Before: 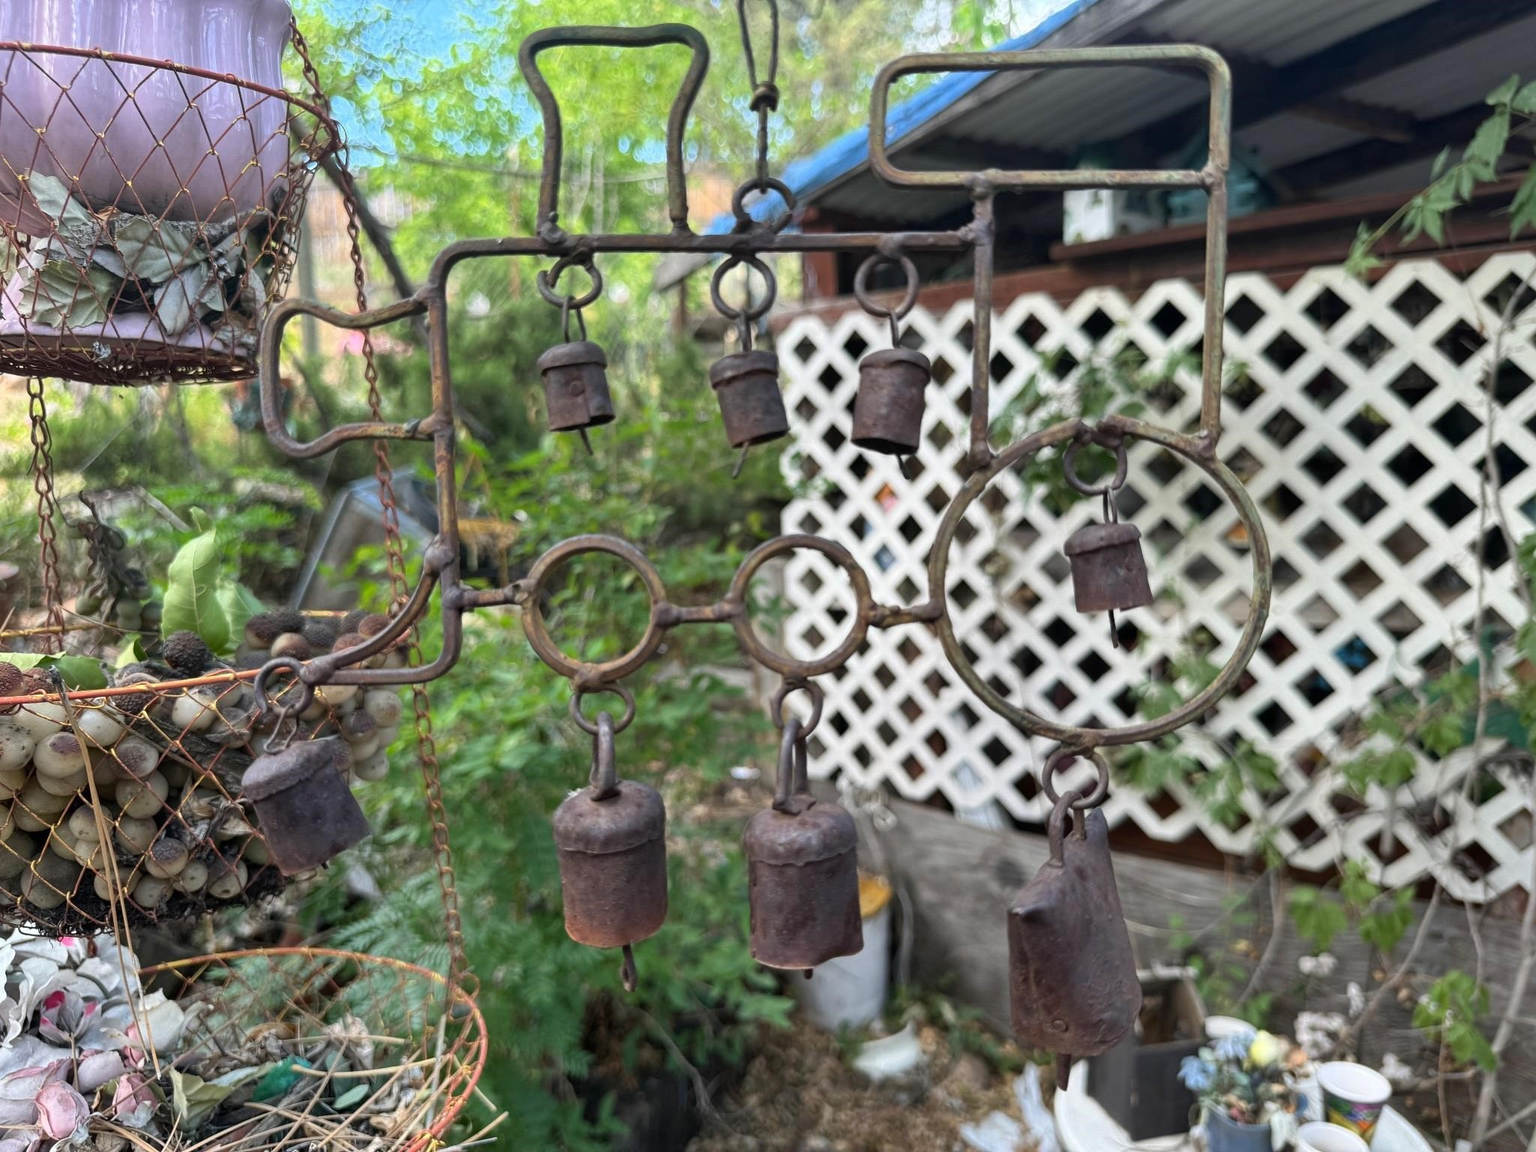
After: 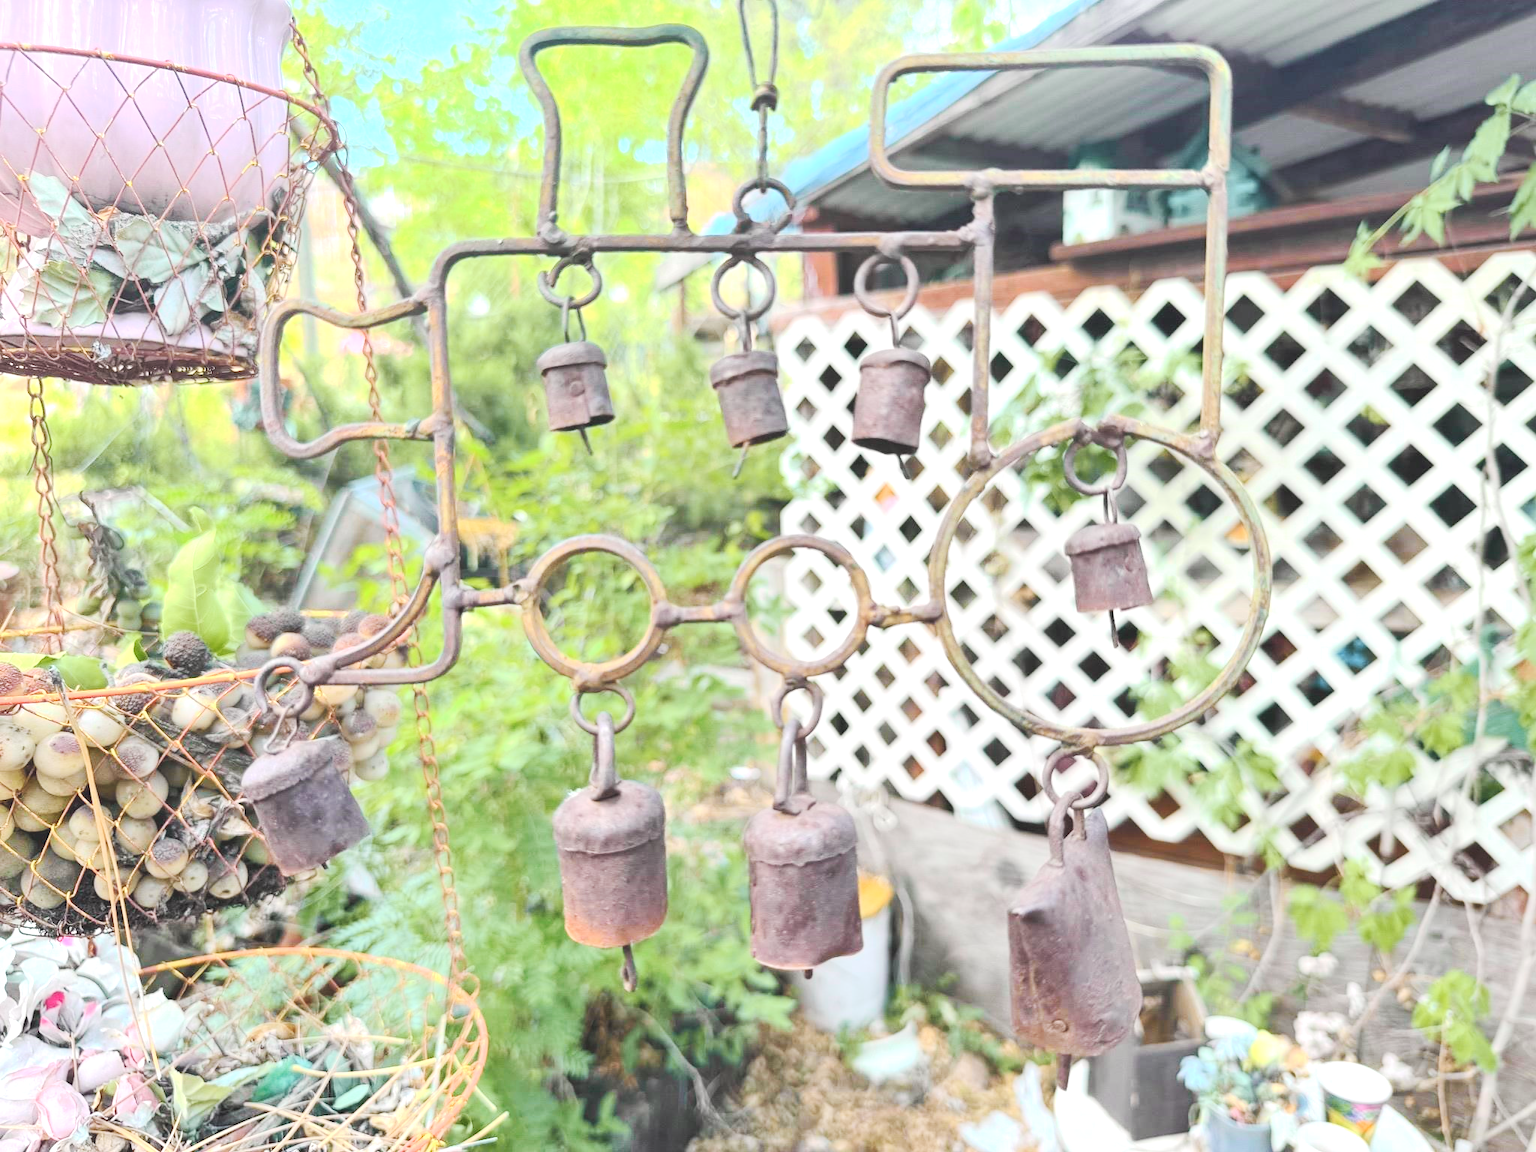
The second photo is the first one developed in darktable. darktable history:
tone curve: curves: ch0 [(0, 0.005) (0.103, 0.097) (0.18, 0.22) (0.4, 0.485) (0.5, 0.612) (0.668, 0.787) (0.823, 0.894) (1, 0.971)]; ch1 [(0, 0) (0.172, 0.123) (0.324, 0.253) (0.396, 0.388) (0.478, 0.461) (0.499, 0.498) (0.522, 0.528) (0.618, 0.649) (0.753, 0.821) (1, 1)]; ch2 [(0, 0) (0.411, 0.424) (0.496, 0.501) (0.515, 0.514) (0.555, 0.585) (0.641, 0.69) (1, 1)], color space Lab, independent channels, preserve colors none
exposure: black level correction -0.005, exposure 1.002 EV, compensate highlight preservation false
base curve: curves: ch0 [(0, 0) (0.158, 0.273) (0.879, 0.895) (1, 1)], preserve colors none
